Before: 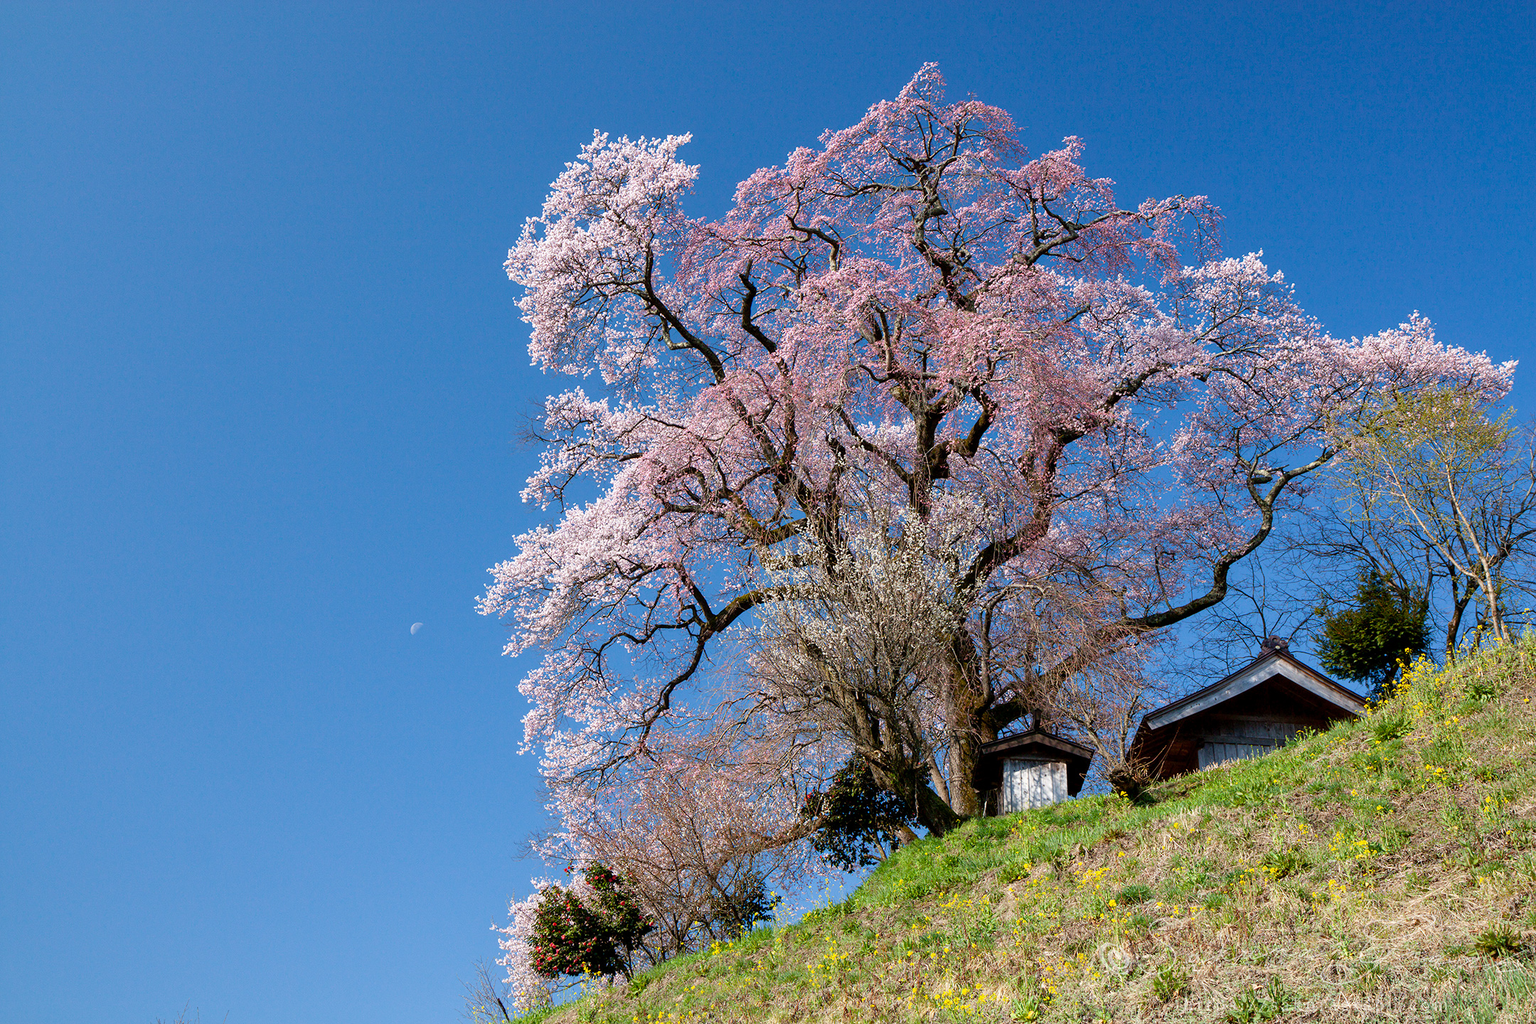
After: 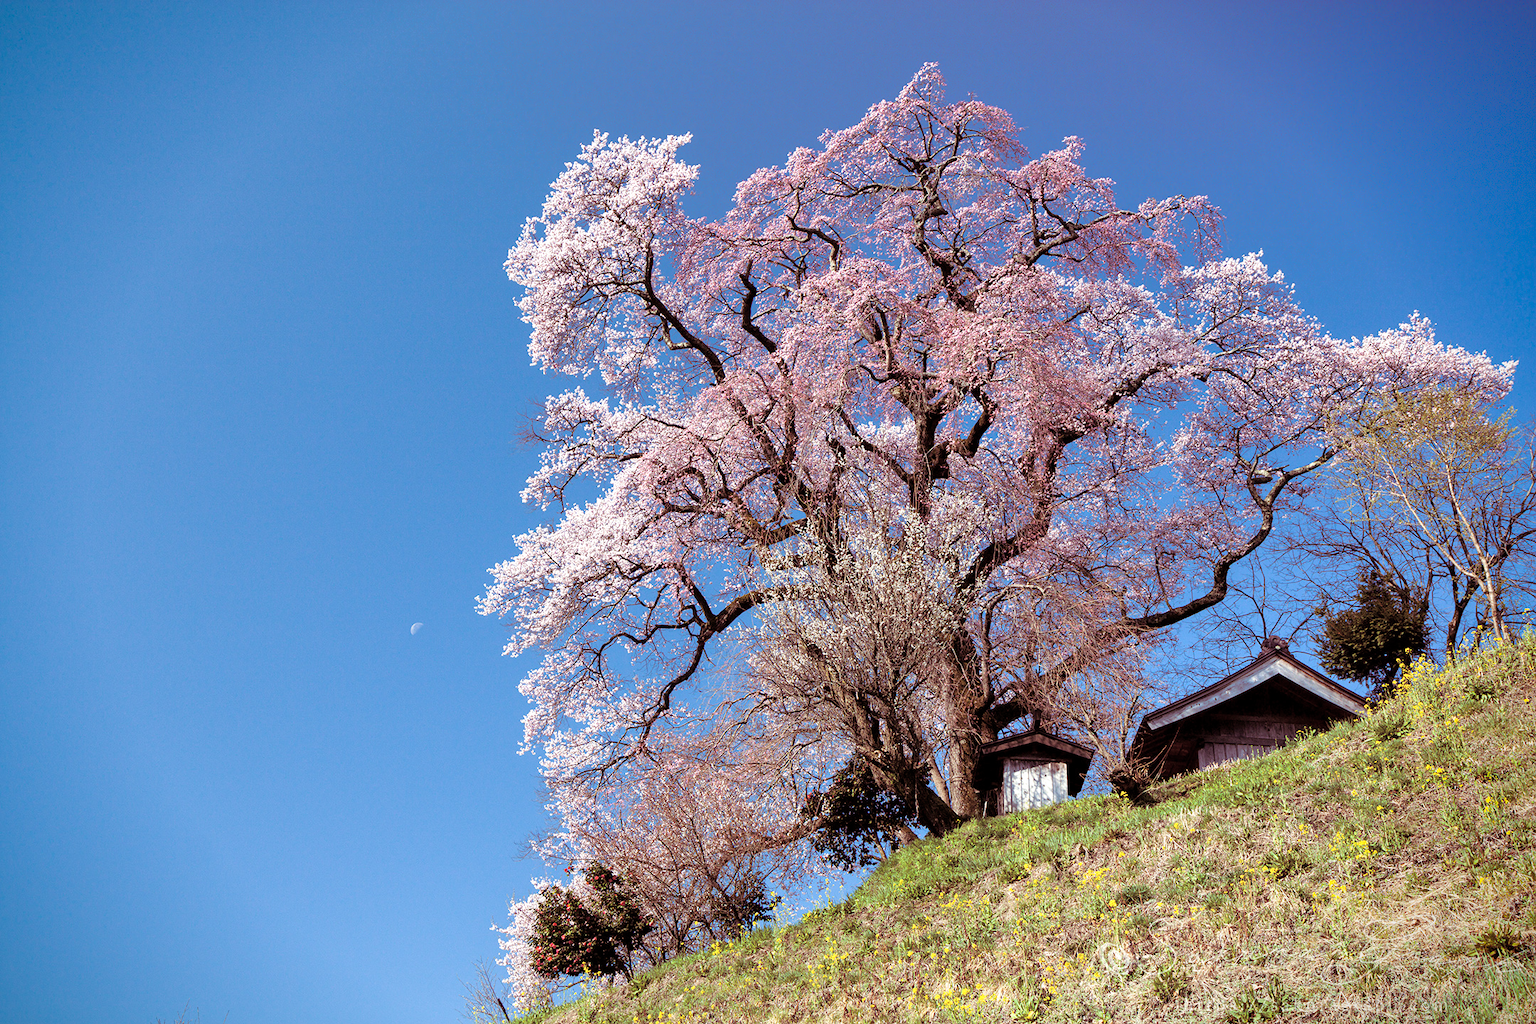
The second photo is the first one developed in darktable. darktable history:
shadows and highlights: radius 110.86, shadows 51.09, white point adjustment 9.16, highlights -4.17, highlights color adjustment 32.2%, soften with gaussian
vignetting: fall-off start 88.53%, fall-off radius 44.2%, saturation 0.376, width/height ratio 1.161
split-toning: on, module defaults
